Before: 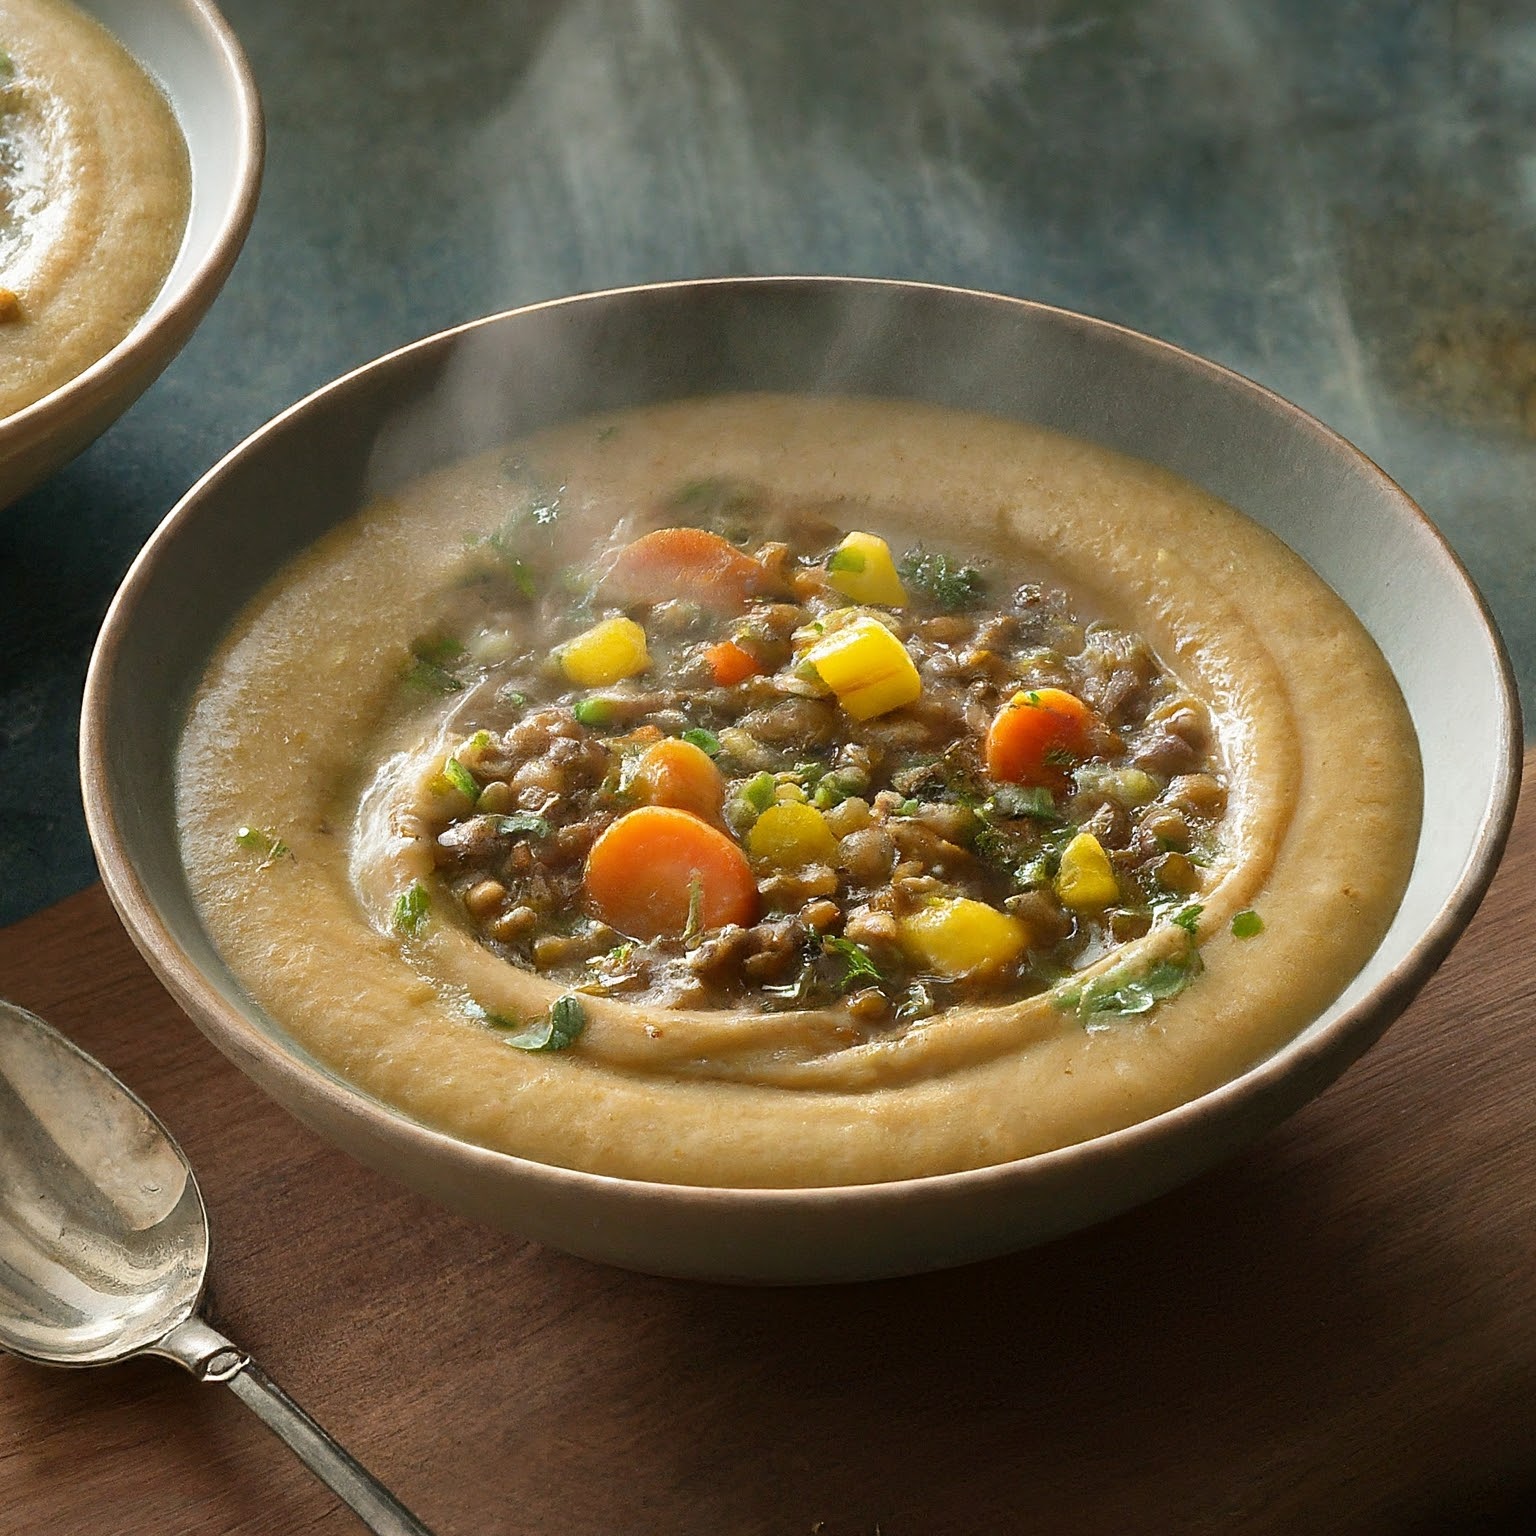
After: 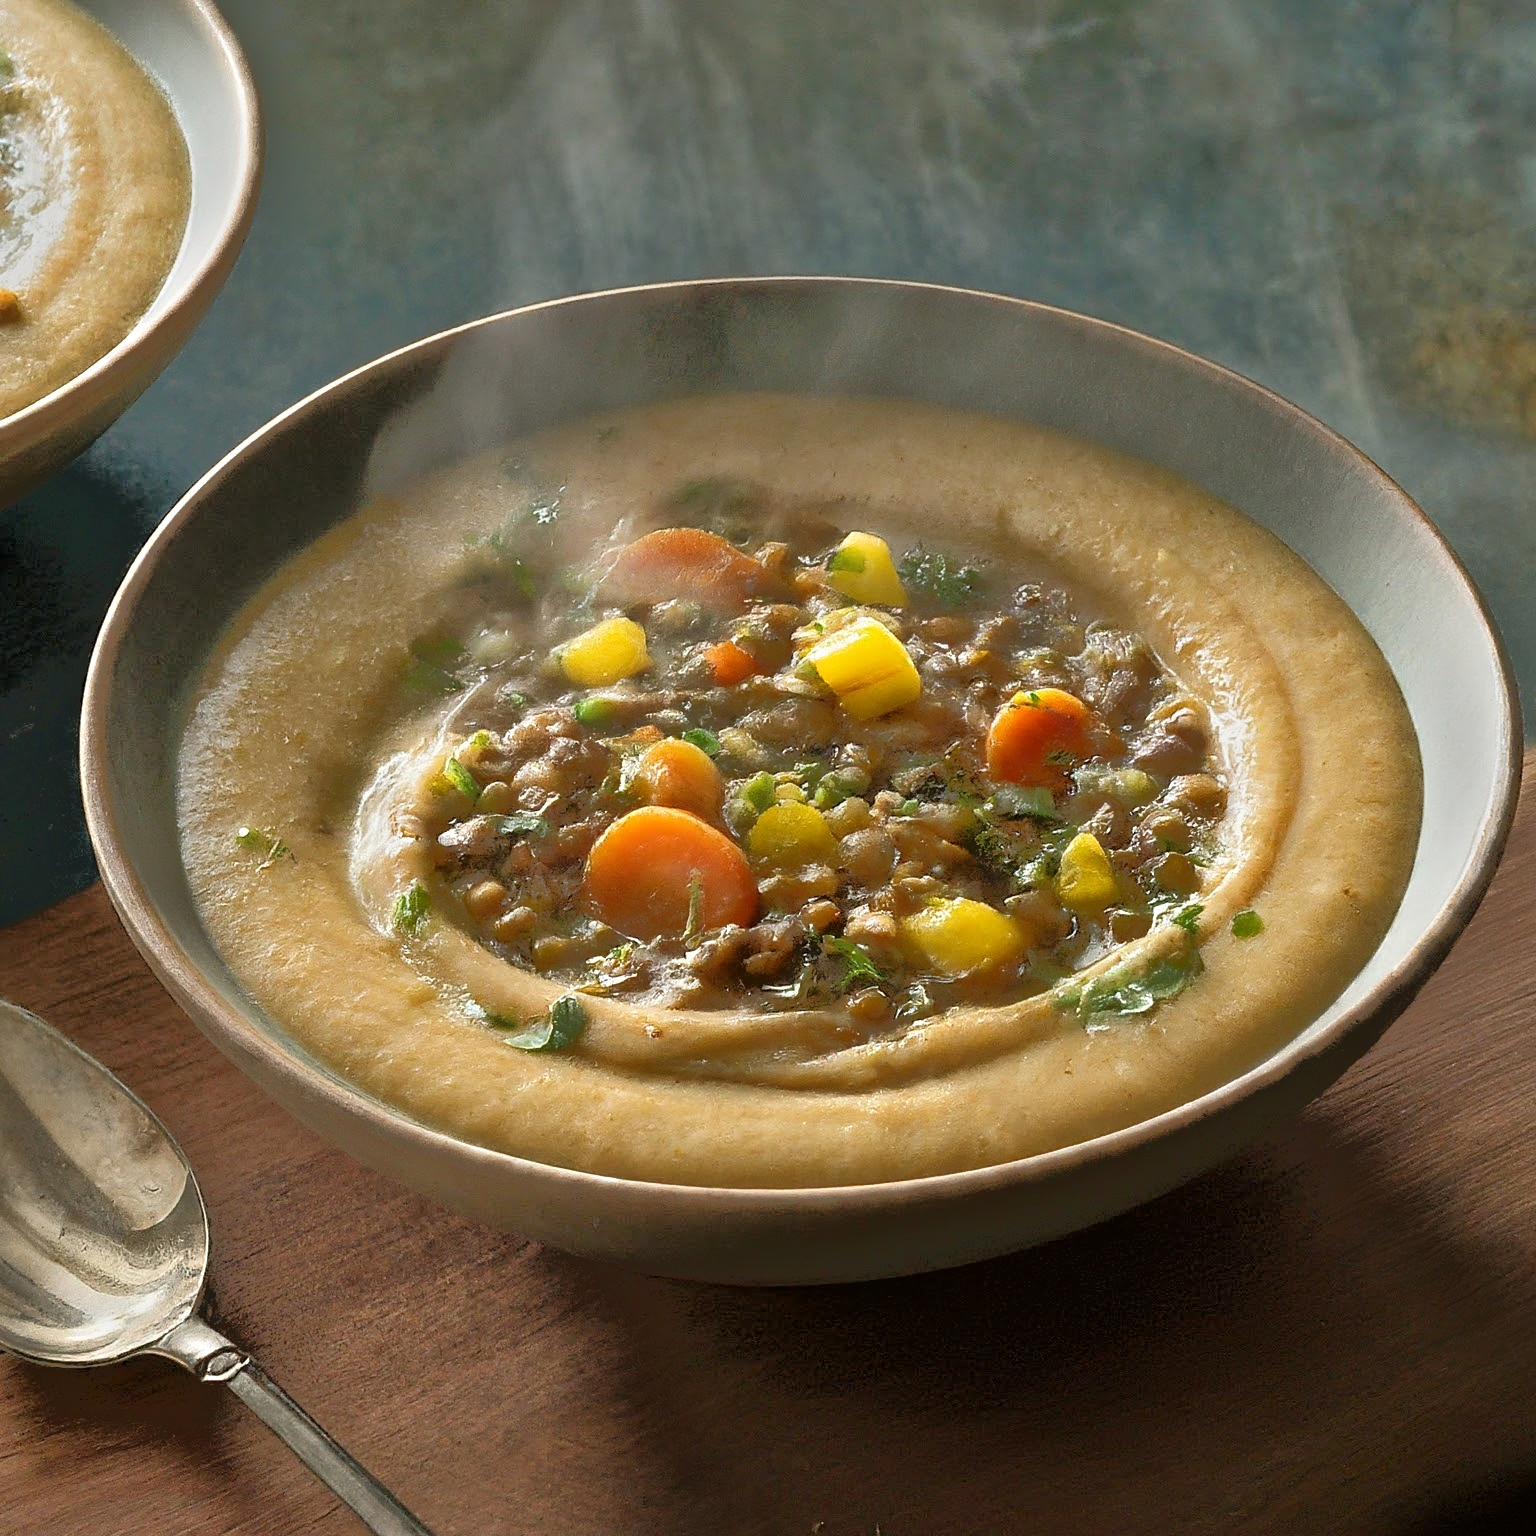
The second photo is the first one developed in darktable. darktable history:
tone equalizer: -7 EV -0.658 EV, -6 EV 1.03 EV, -5 EV -0.471 EV, -4 EV 0.453 EV, -3 EV 0.428 EV, -2 EV 0.124 EV, -1 EV -0.16 EV, +0 EV -0.371 EV
